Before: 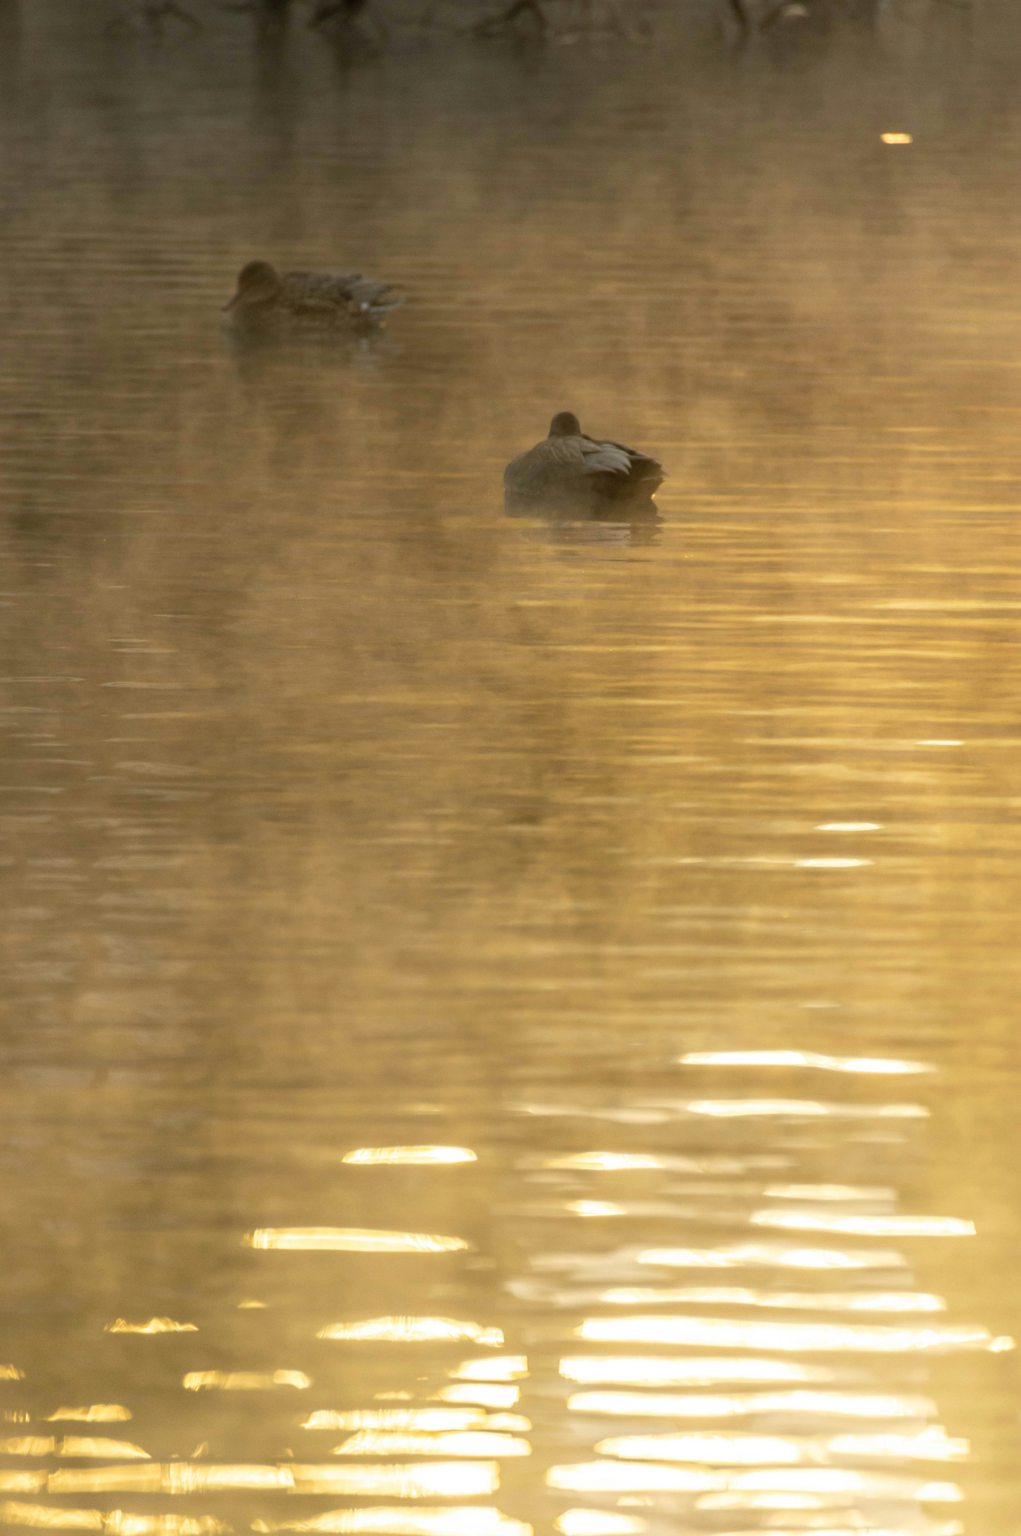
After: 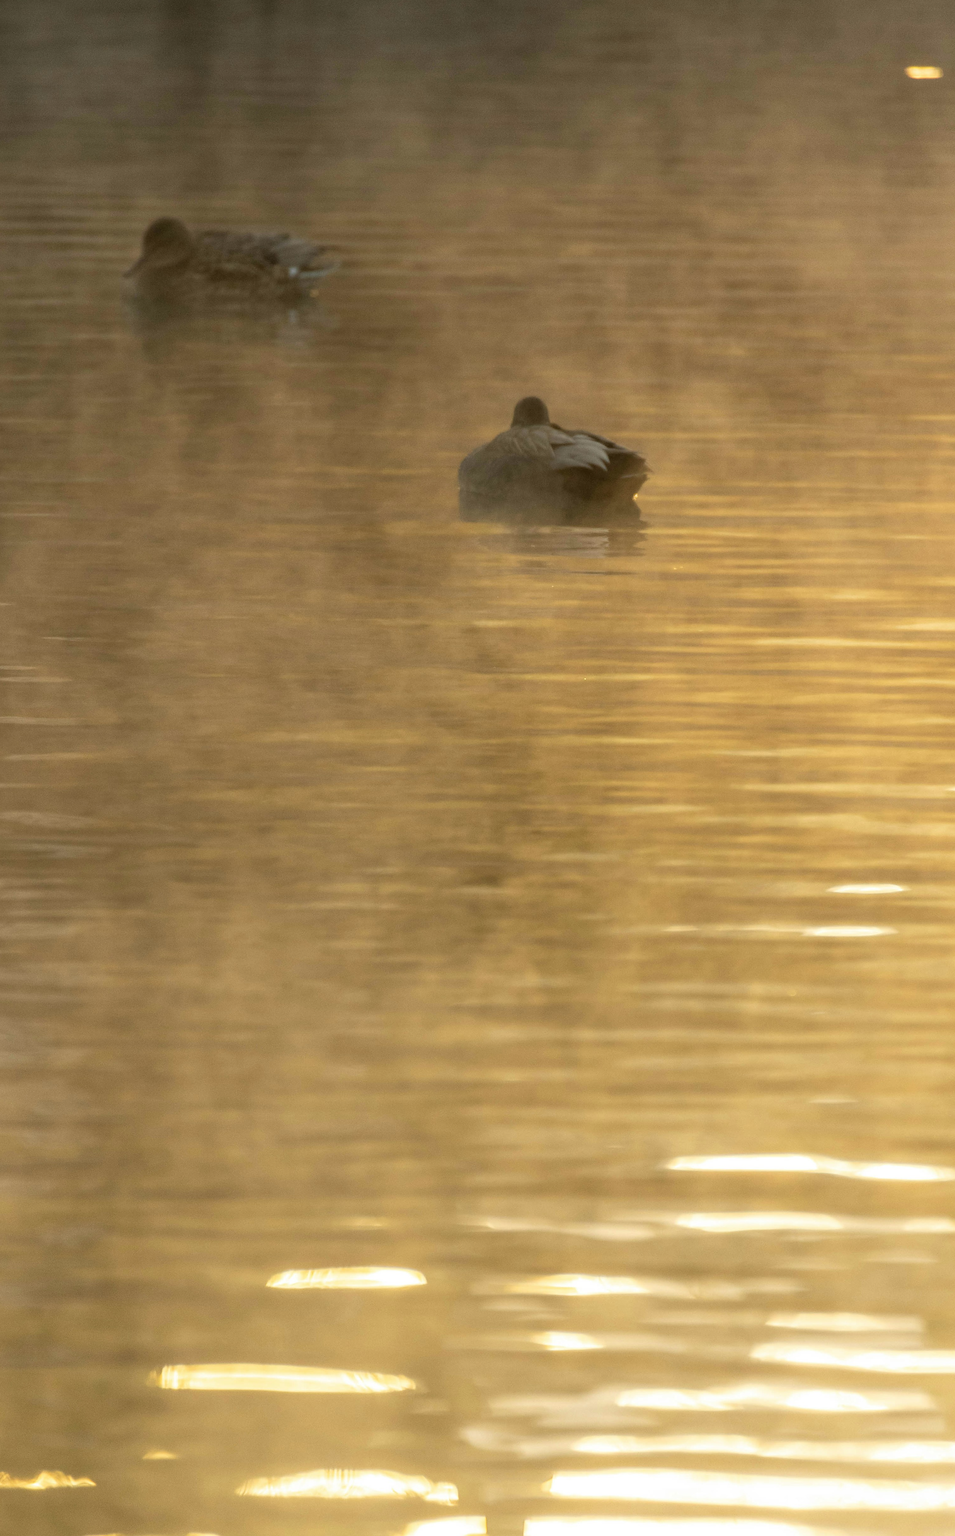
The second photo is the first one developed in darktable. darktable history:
sharpen: on, module defaults
crop: left 11.554%, top 5.062%, right 9.56%, bottom 10.605%
color zones: curves: ch1 [(0, 0.831) (0.08, 0.771) (0.157, 0.268) (0.241, 0.207) (0.562, -0.005) (0.714, -0.013) (0.876, 0.01) (1, 0.831)], mix -93.26%
